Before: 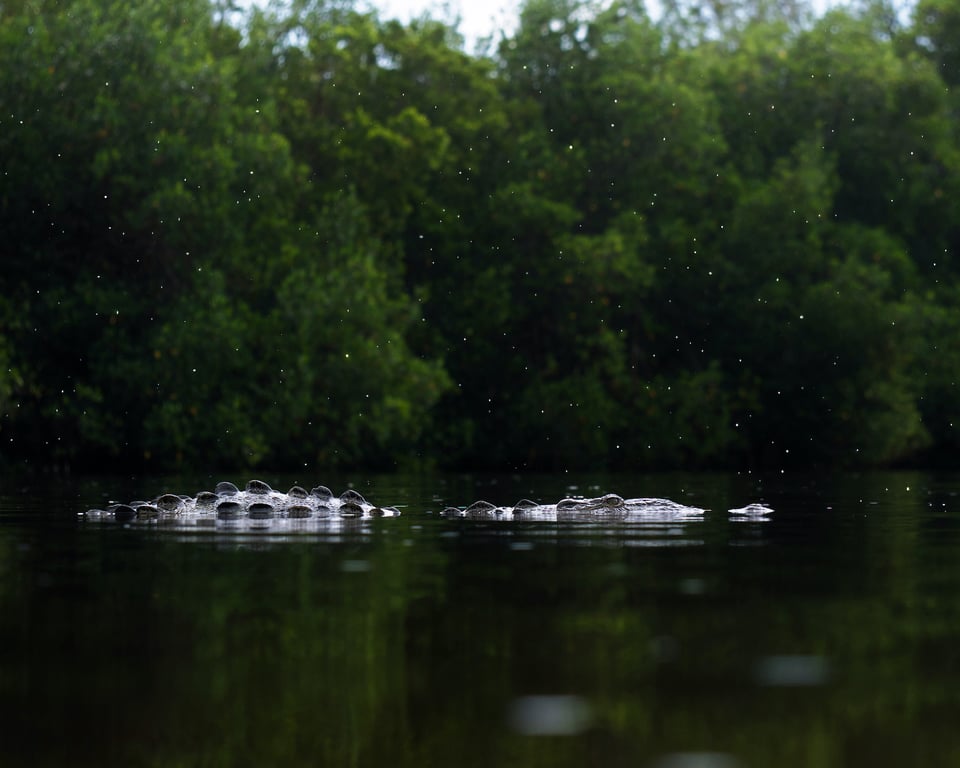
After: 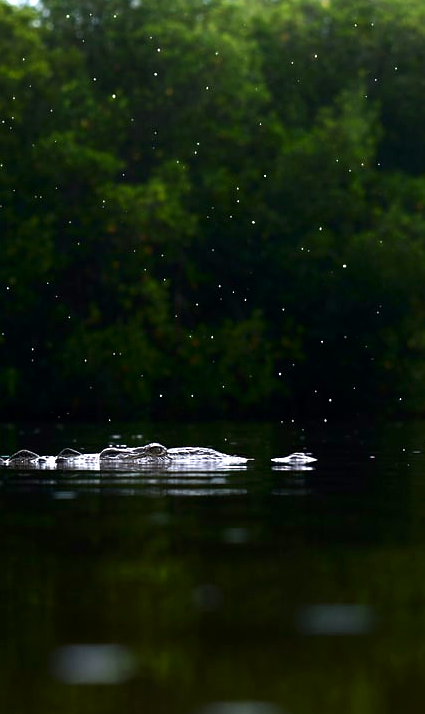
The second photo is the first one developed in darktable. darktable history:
sharpen: amount 0.2
contrast brightness saturation: contrast 0.07, brightness -0.13, saturation 0.06
crop: left 47.628%, top 6.643%, right 7.874%
exposure: exposure 0.661 EV, compensate highlight preservation false
